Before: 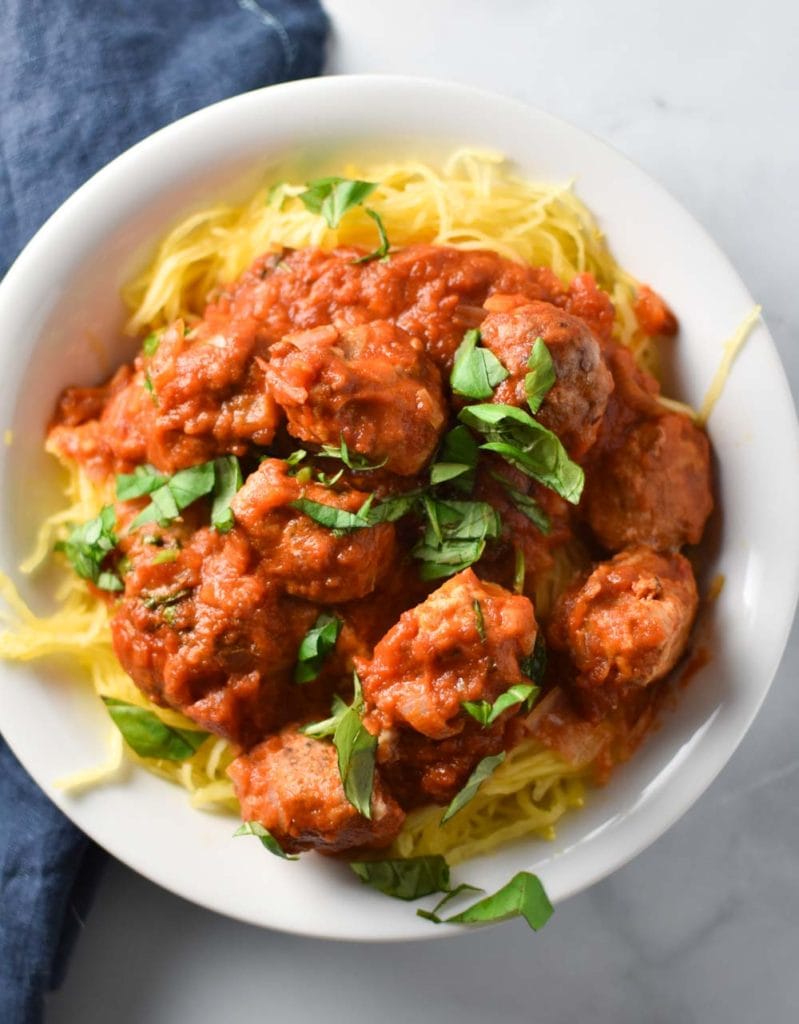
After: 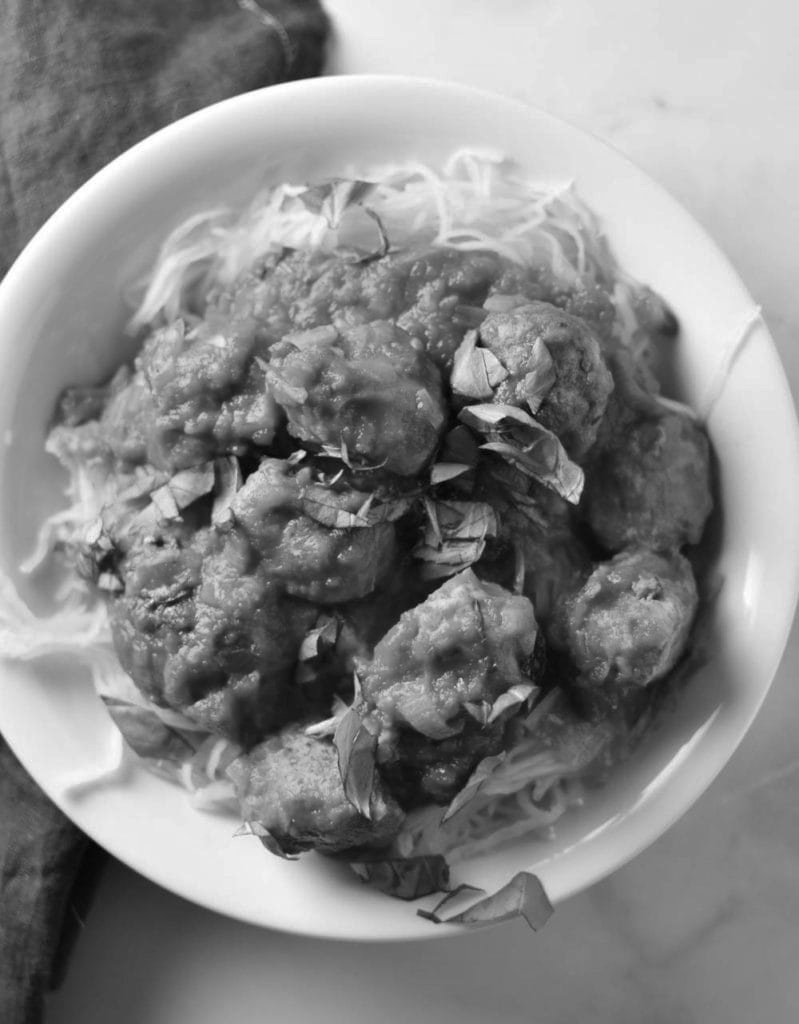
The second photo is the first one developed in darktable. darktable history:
base curve: curves: ch0 [(0, 0) (0.74, 0.67) (1, 1)]
monochrome: on, module defaults
